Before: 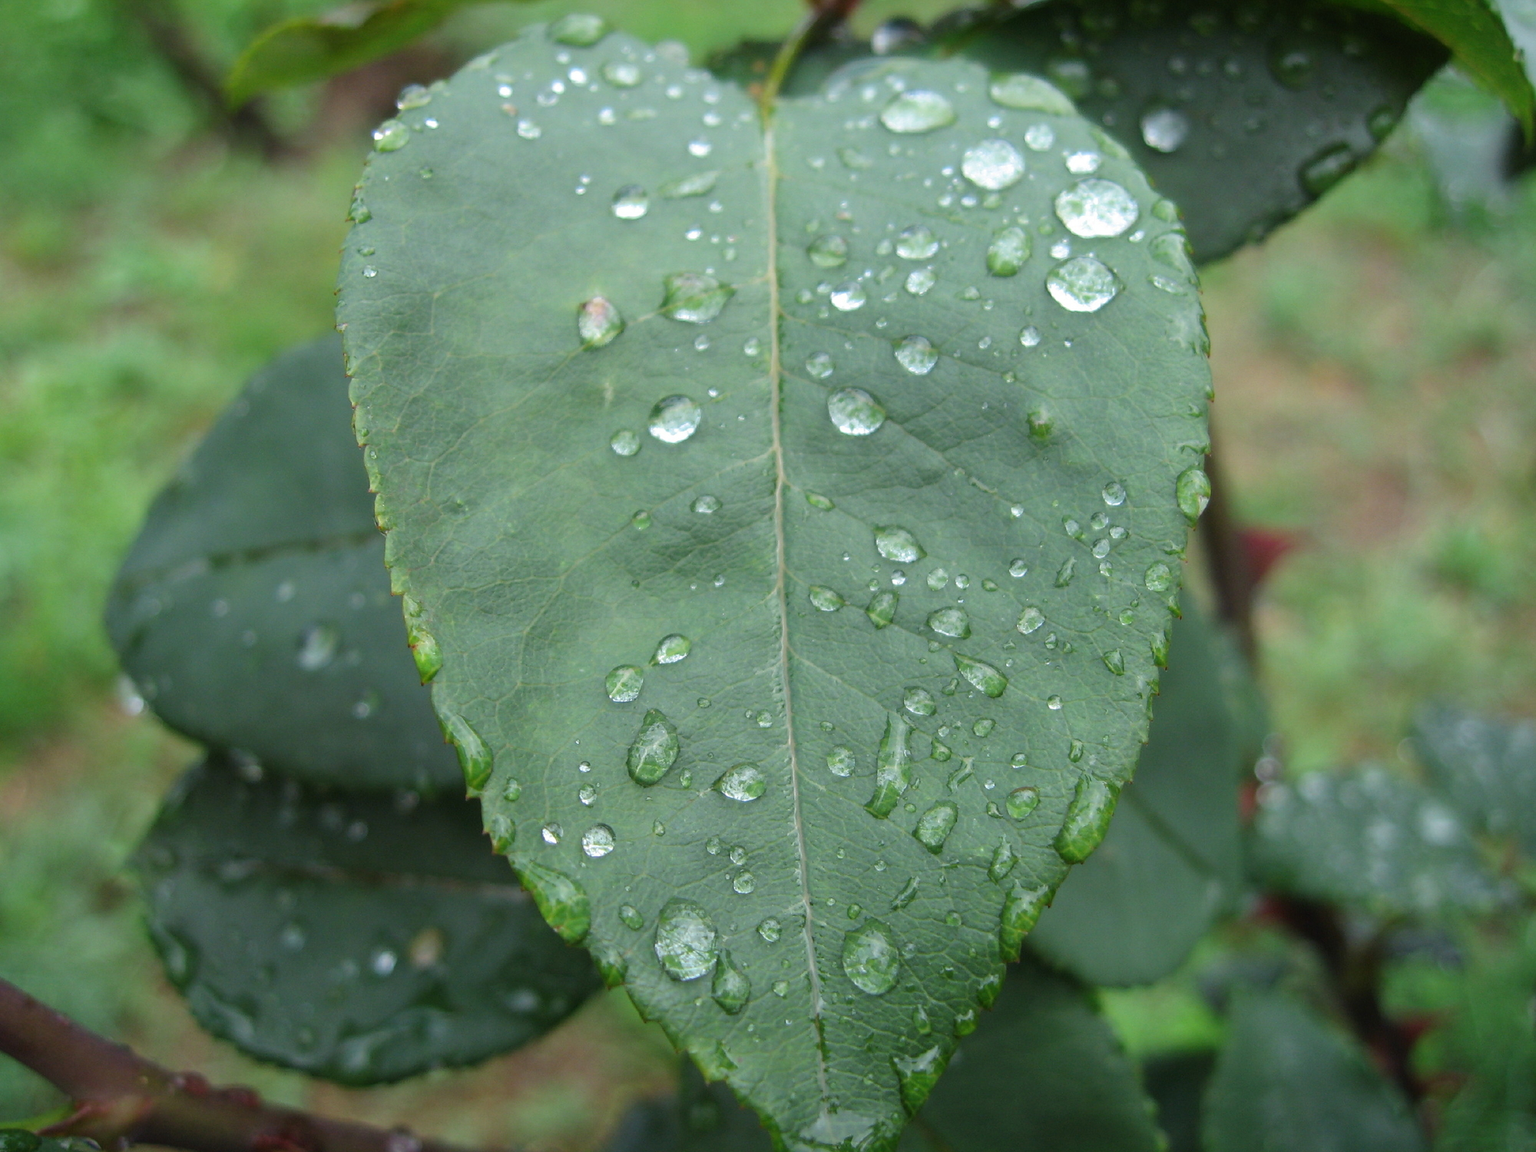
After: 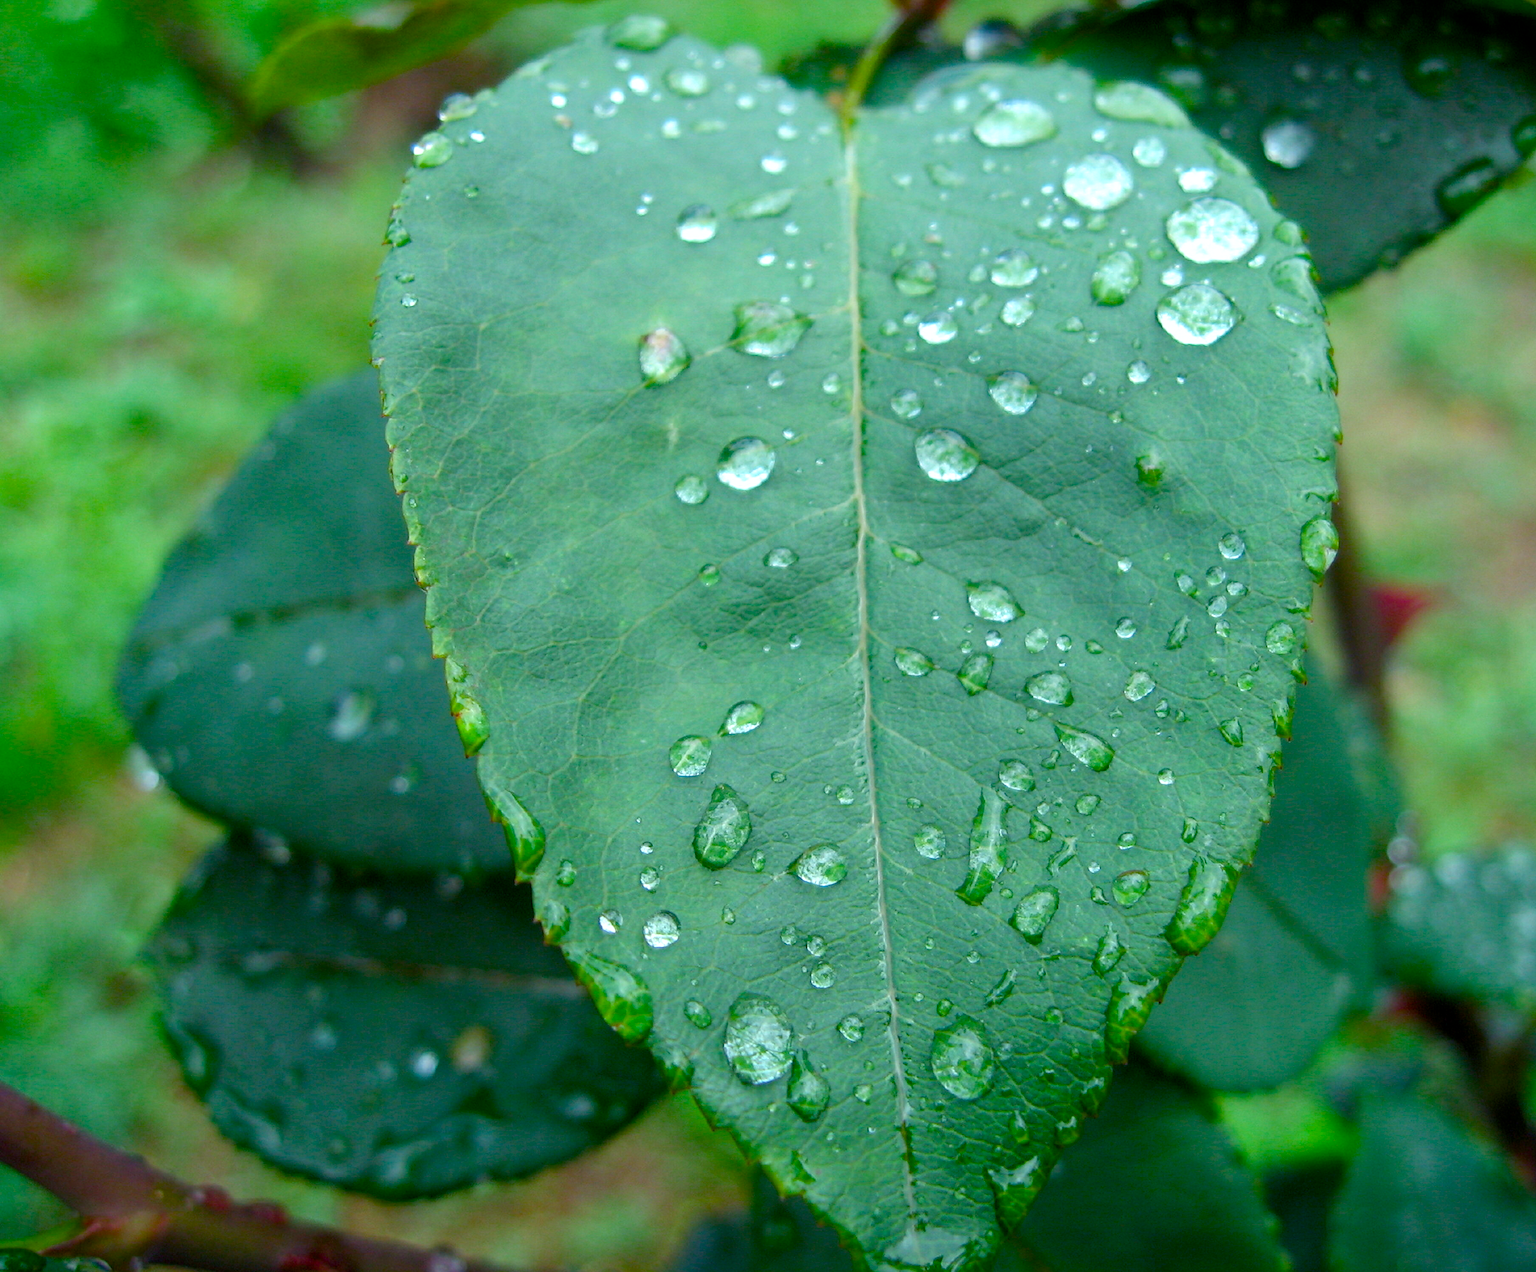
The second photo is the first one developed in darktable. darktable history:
crop: right 9.501%, bottom 0.031%
color balance rgb: power › chroma 1.005%, power › hue 252.91°, highlights gain › luminance 20.061%, highlights gain › chroma 2.813%, highlights gain › hue 173.78°, global offset › luminance -0.512%, linear chroma grading › global chroma 15.406%, perceptual saturation grading › global saturation 20%, perceptual saturation grading › highlights -25.339%, perceptual saturation grading › shadows 50.03%
